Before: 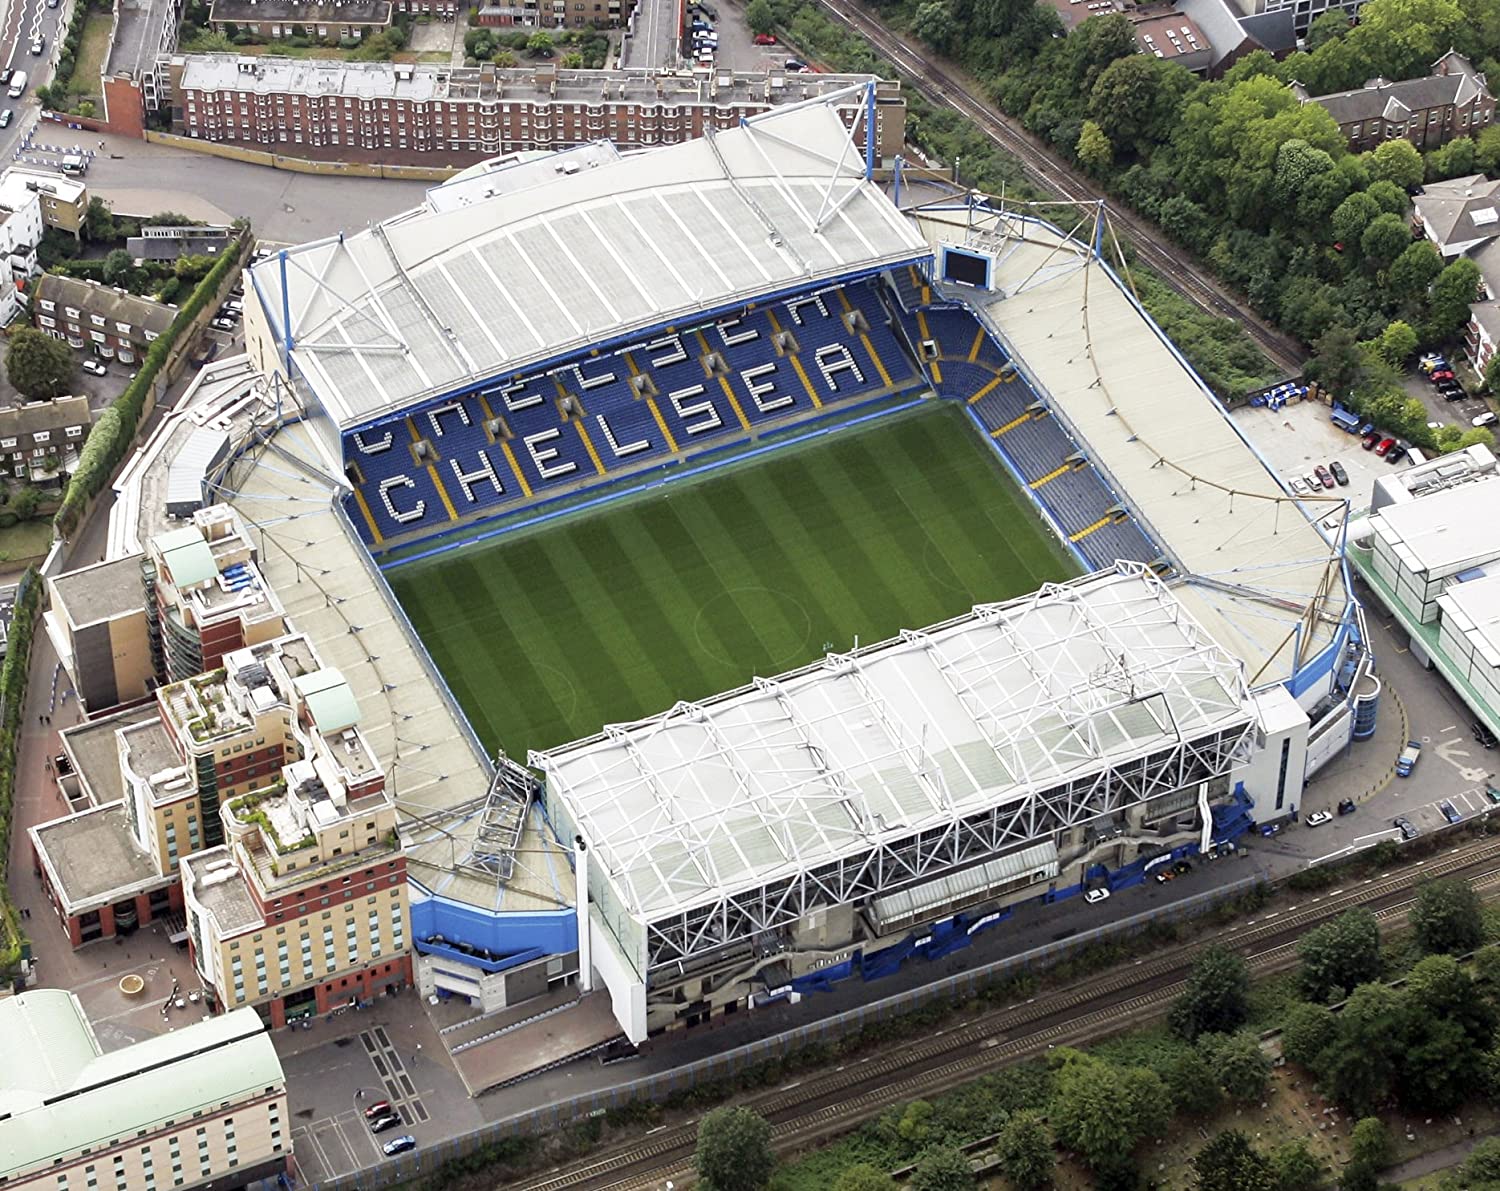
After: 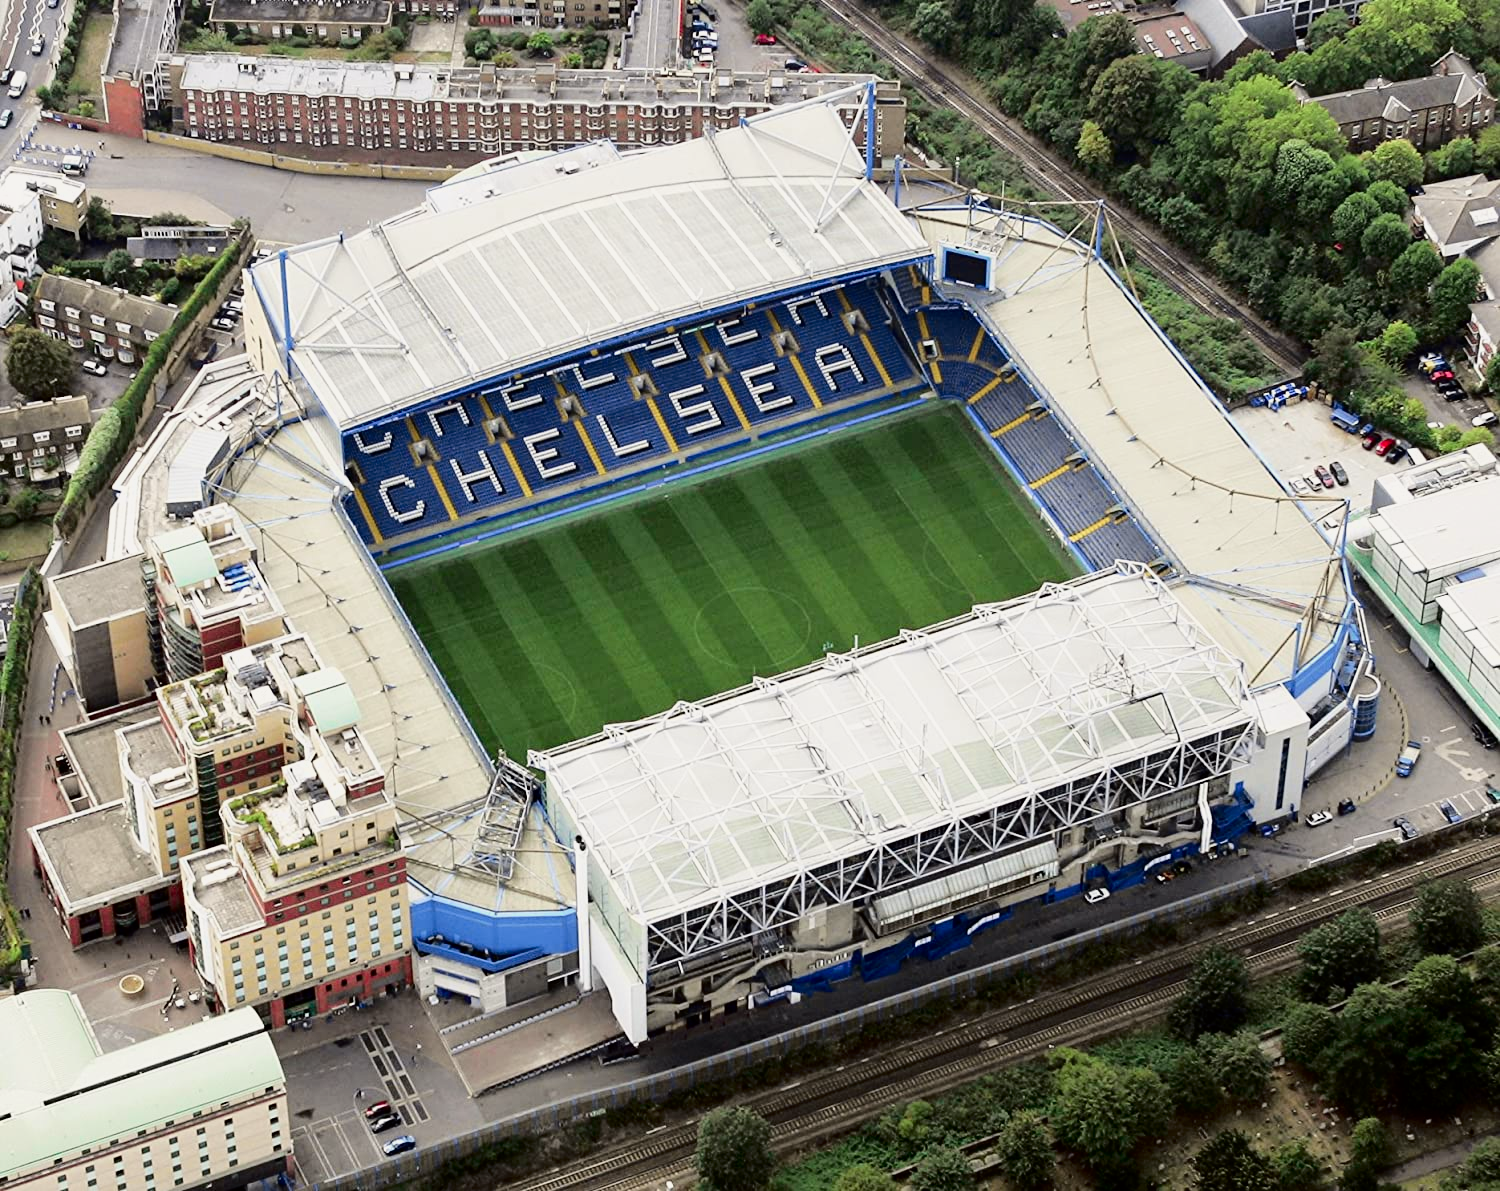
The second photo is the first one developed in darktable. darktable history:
tone curve: curves: ch0 [(0, 0) (0.068, 0.031) (0.175, 0.139) (0.32, 0.345) (0.495, 0.544) (0.748, 0.762) (0.993, 0.954)]; ch1 [(0, 0) (0.294, 0.184) (0.34, 0.303) (0.371, 0.344) (0.441, 0.408) (0.477, 0.474) (0.499, 0.5) (0.529, 0.523) (0.677, 0.762) (1, 1)]; ch2 [(0, 0) (0.431, 0.419) (0.495, 0.502) (0.524, 0.534) (0.557, 0.56) (0.634, 0.654) (0.728, 0.722) (1, 1)], color space Lab, independent channels, preserve colors none
contrast brightness saturation: contrast 0.14
color zones: curves: ch0 [(0, 0.5) (0.143, 0.5) (0.286, 0.5) (0.429, 0.495) (0.571, 0.437) (0.714, 0.44) (0.857, 0.496) (1, 0.5)]
